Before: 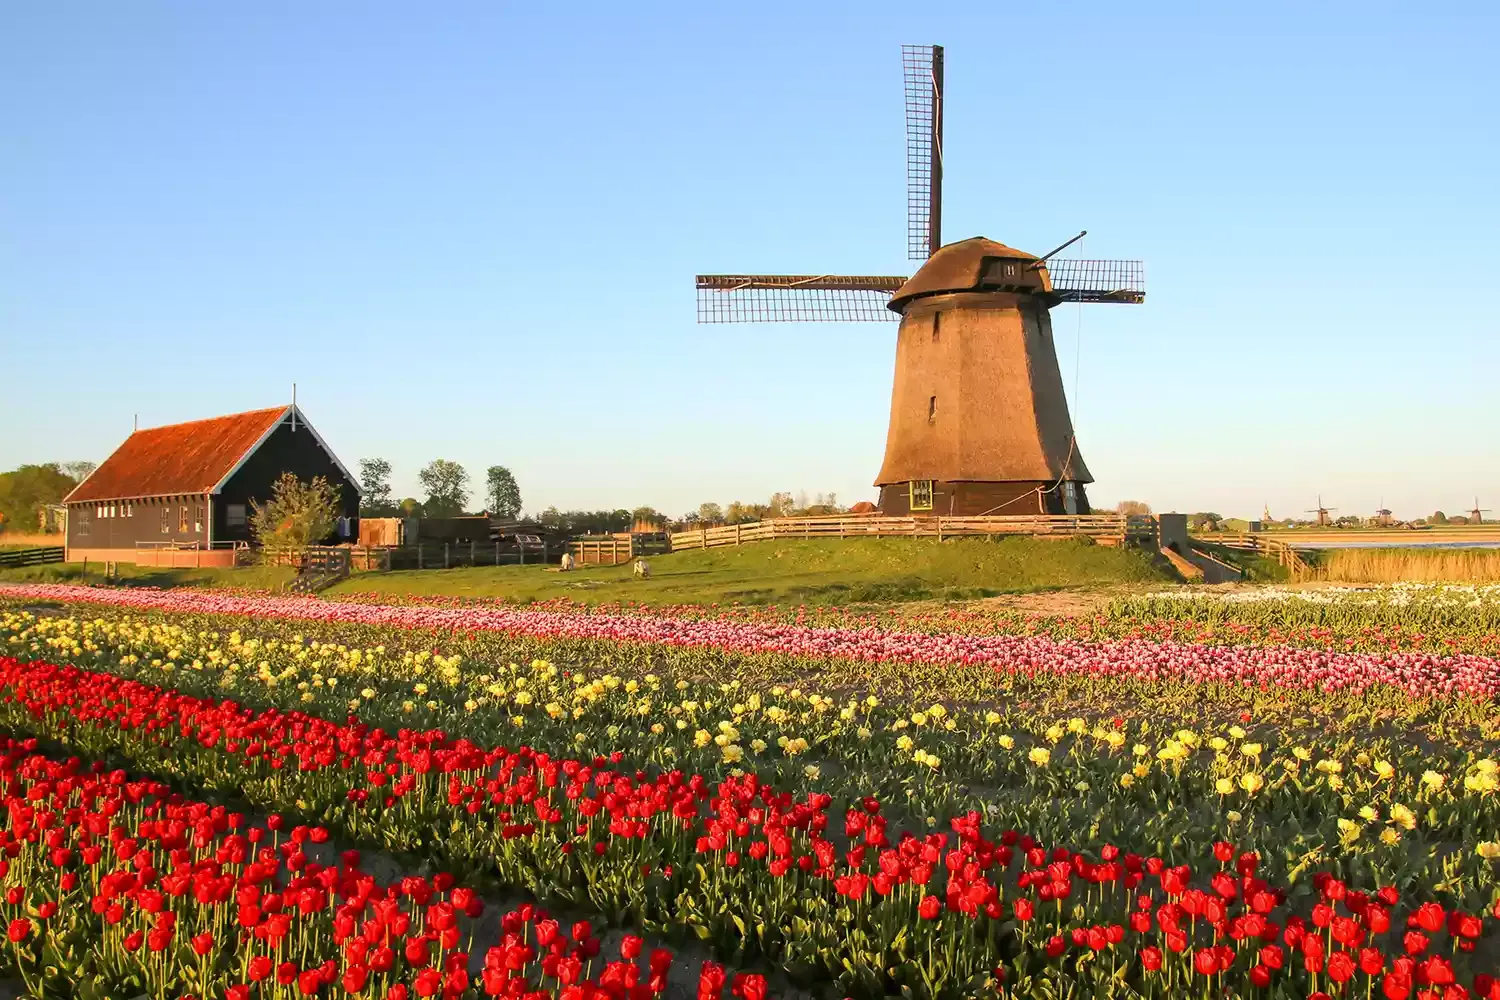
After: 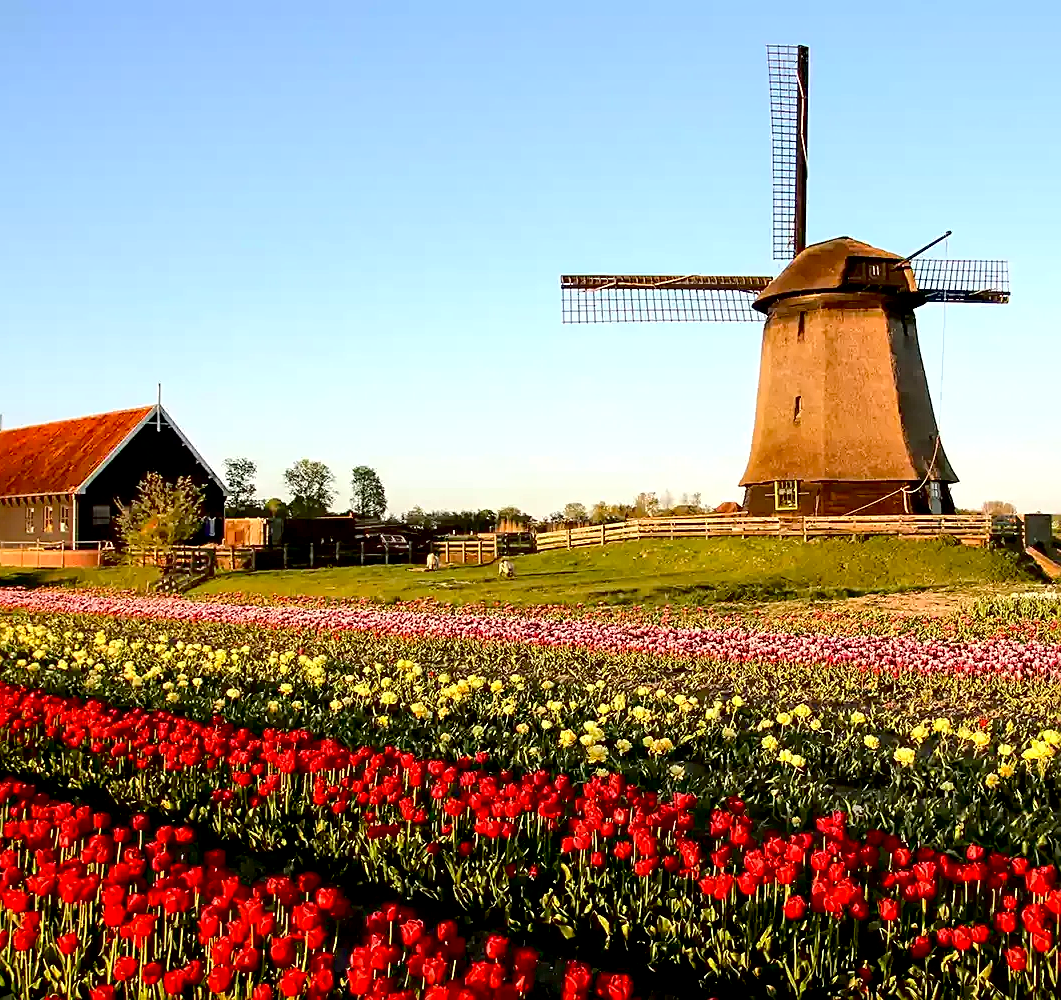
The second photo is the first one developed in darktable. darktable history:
sharpen: on, module defaults
crop and rotate: left 9.061%, right 20.142%
fill light: exposure -2 EV, width 8.6
local contrast: highlights 100%, shadows 100%, detail 131%, midtone range 0.2
exposure: black level correction 0.025, exposure 0.182 EV, compensate highlight preservation false
